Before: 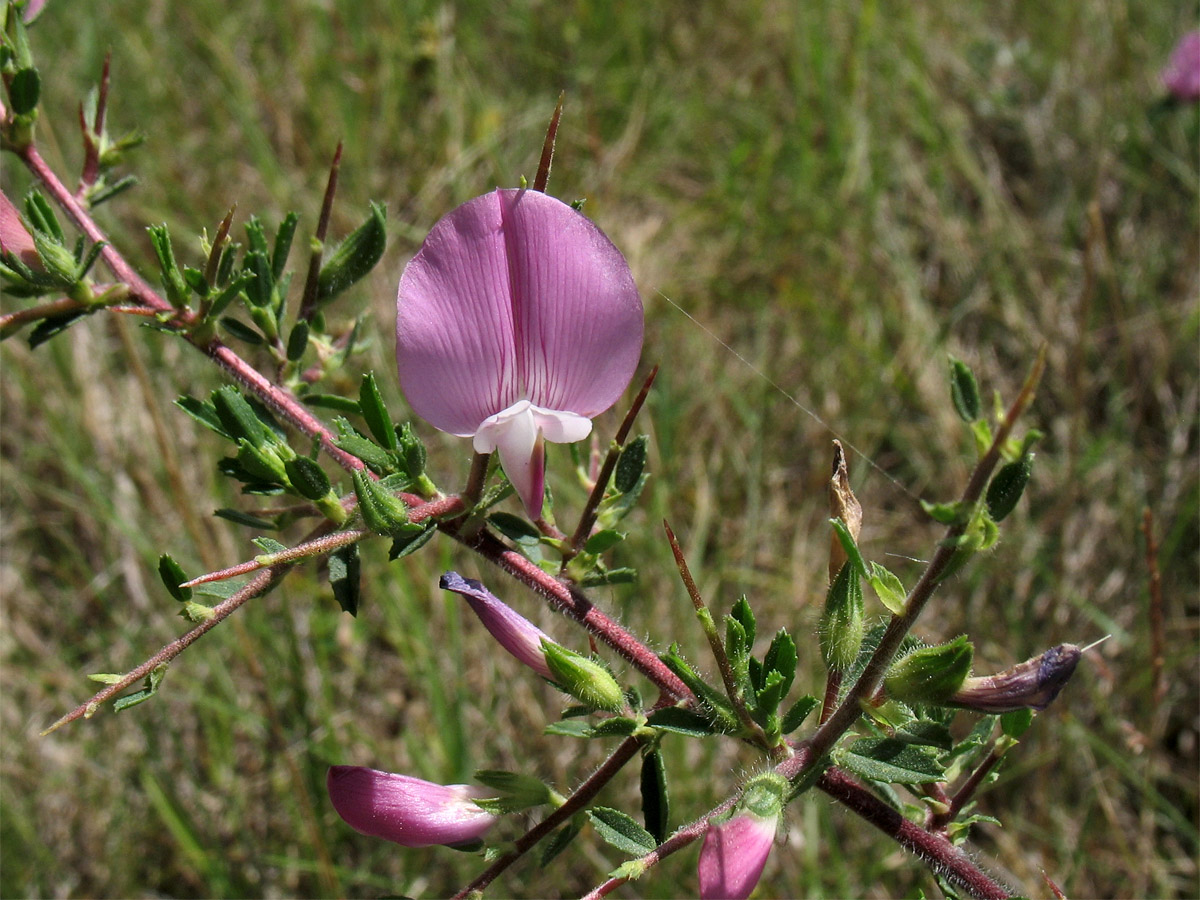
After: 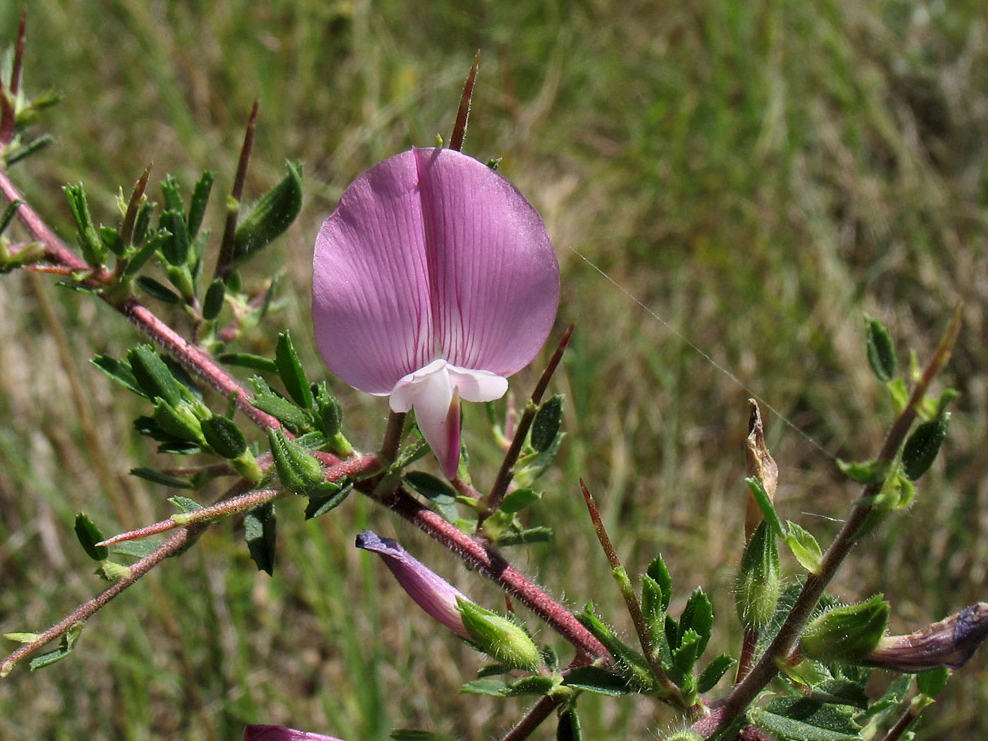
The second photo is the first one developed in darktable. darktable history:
crop and rotate: left 7.058%, top 4.585%, right 10.592%, bottom 12.991%
exposure: compensate highlight preservation false
